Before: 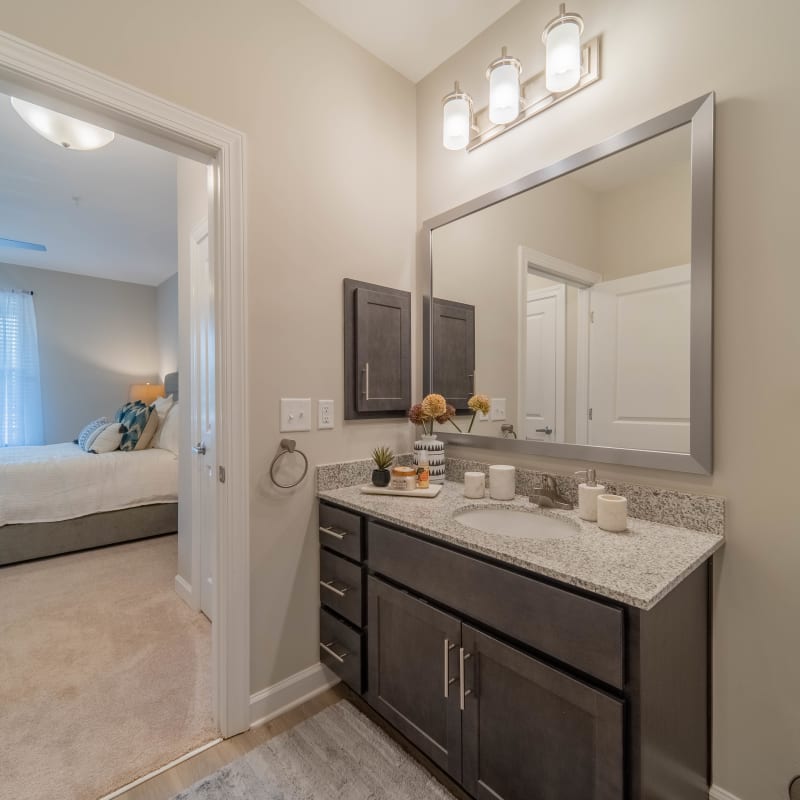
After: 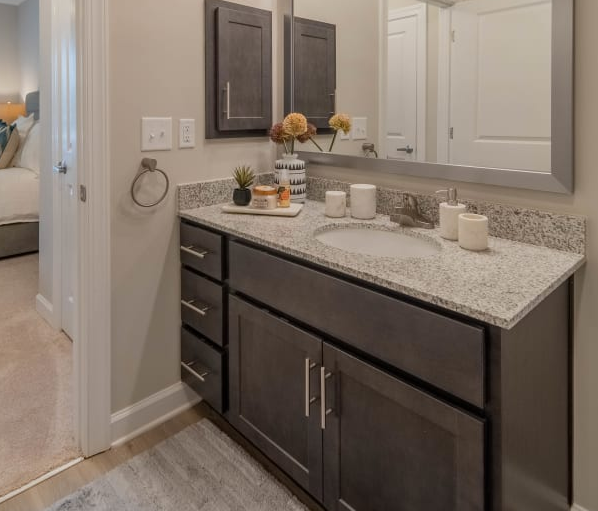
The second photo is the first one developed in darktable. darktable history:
crop and rotate: left 17.494%, top 35.179%, right 7.633%, bottom 0.915%
